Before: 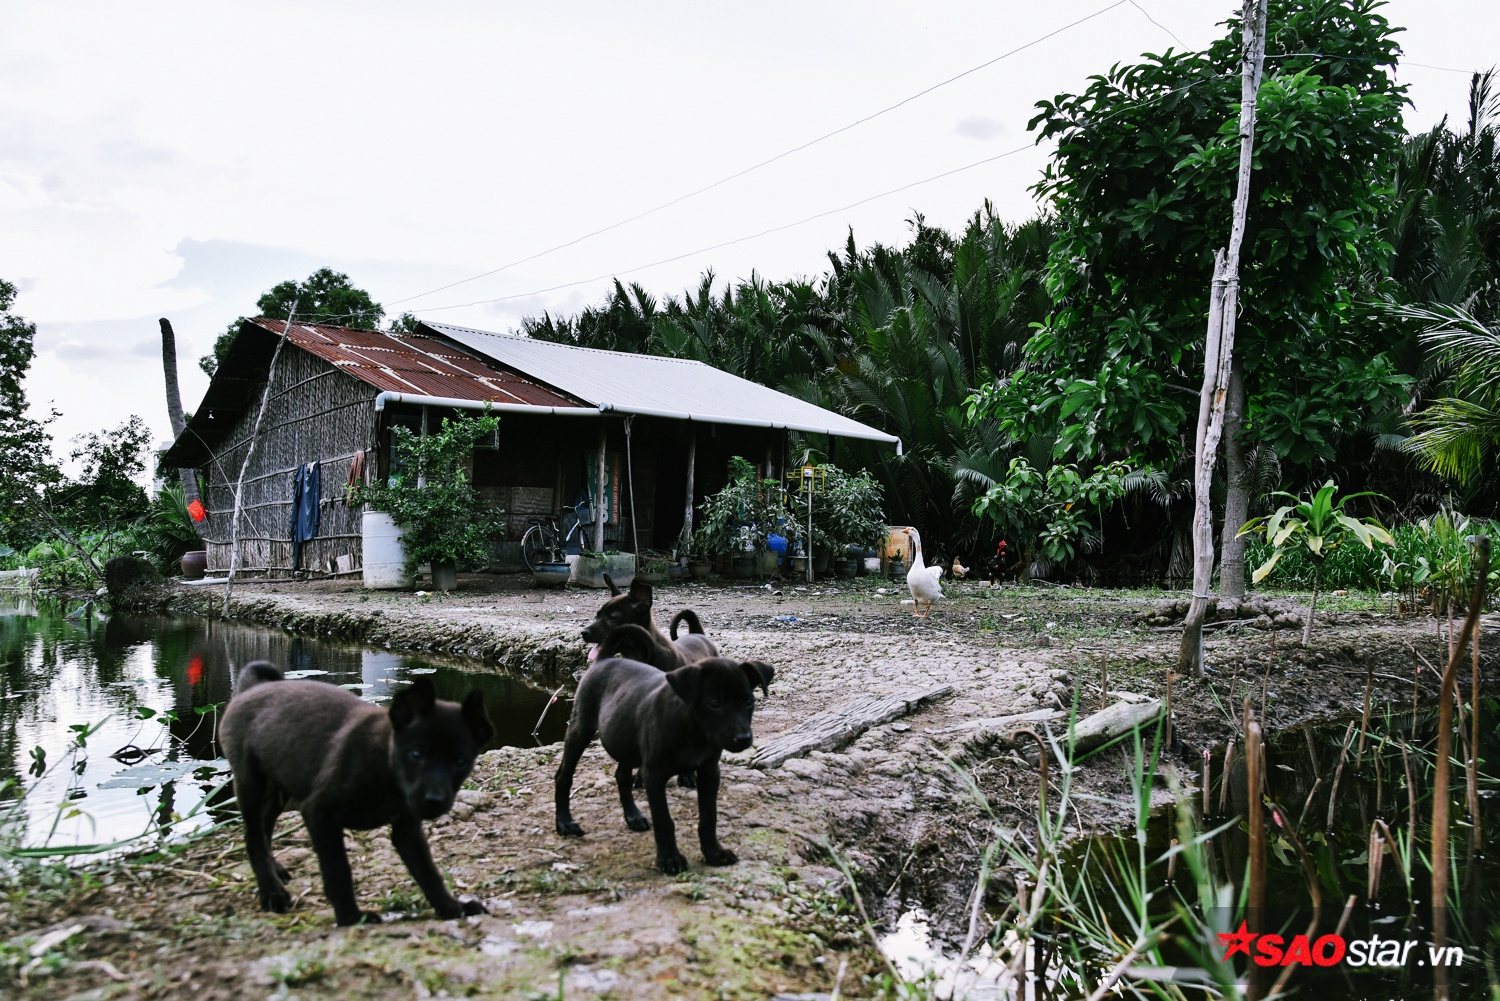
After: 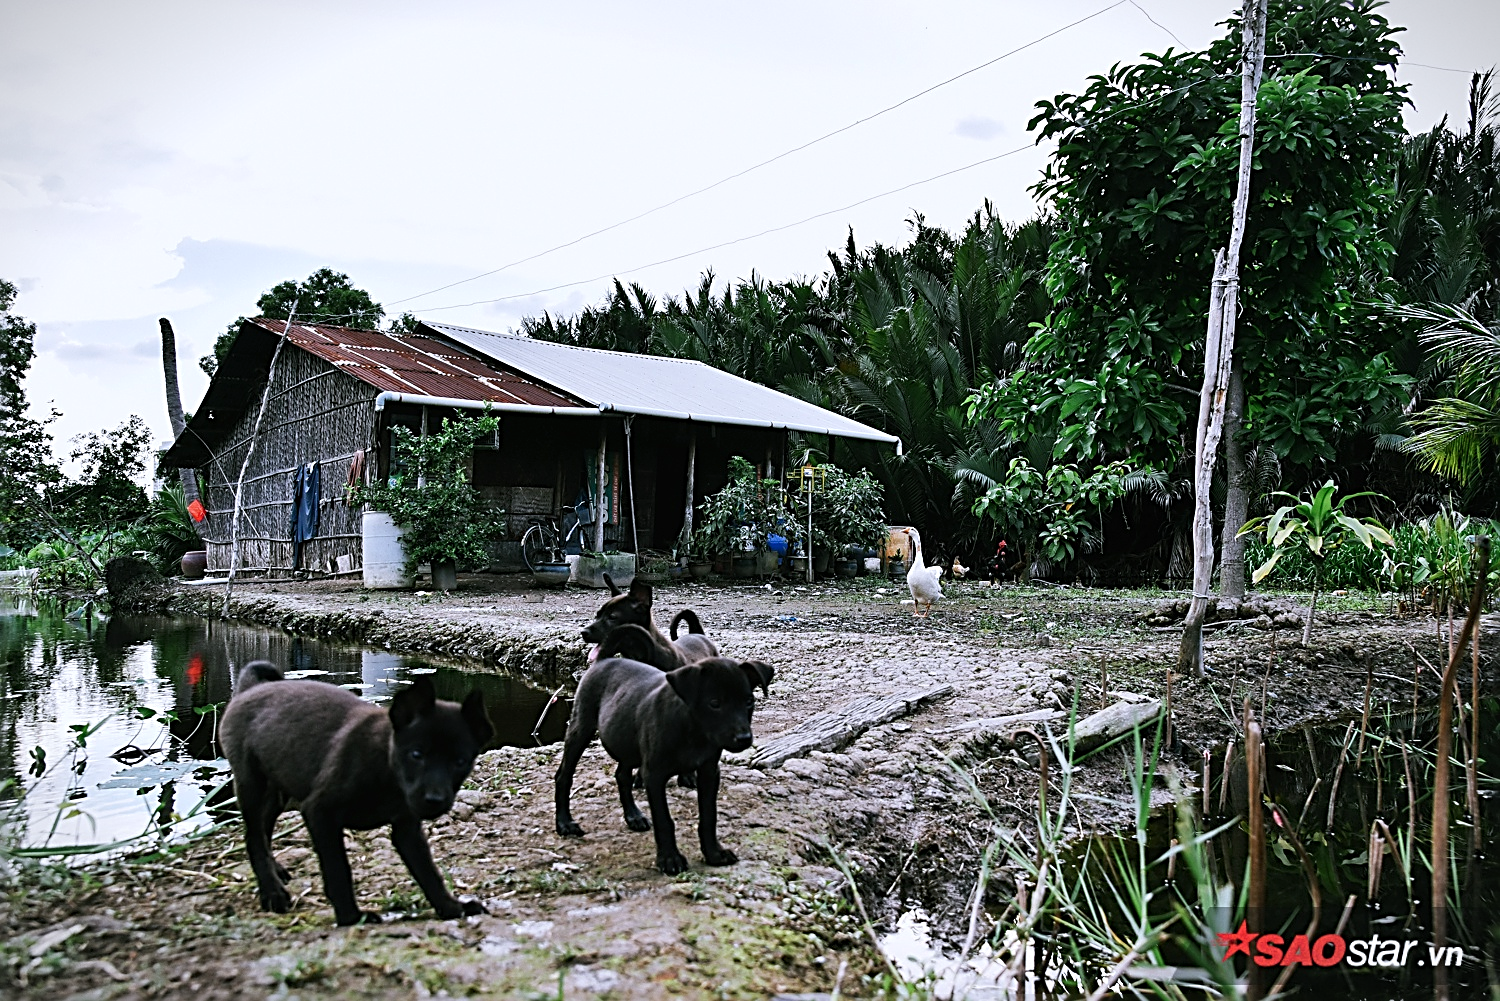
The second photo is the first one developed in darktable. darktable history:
sharpen: radius 2.607, amount 0.682
color correction: highlights a* -0.087, highlights b* -5.47, shadows a* -0.133, shadows b* -0.095
exposure: compensate highlight preservation false
vignetting: fall-off start 100.36%, width/height ratio 1.308
